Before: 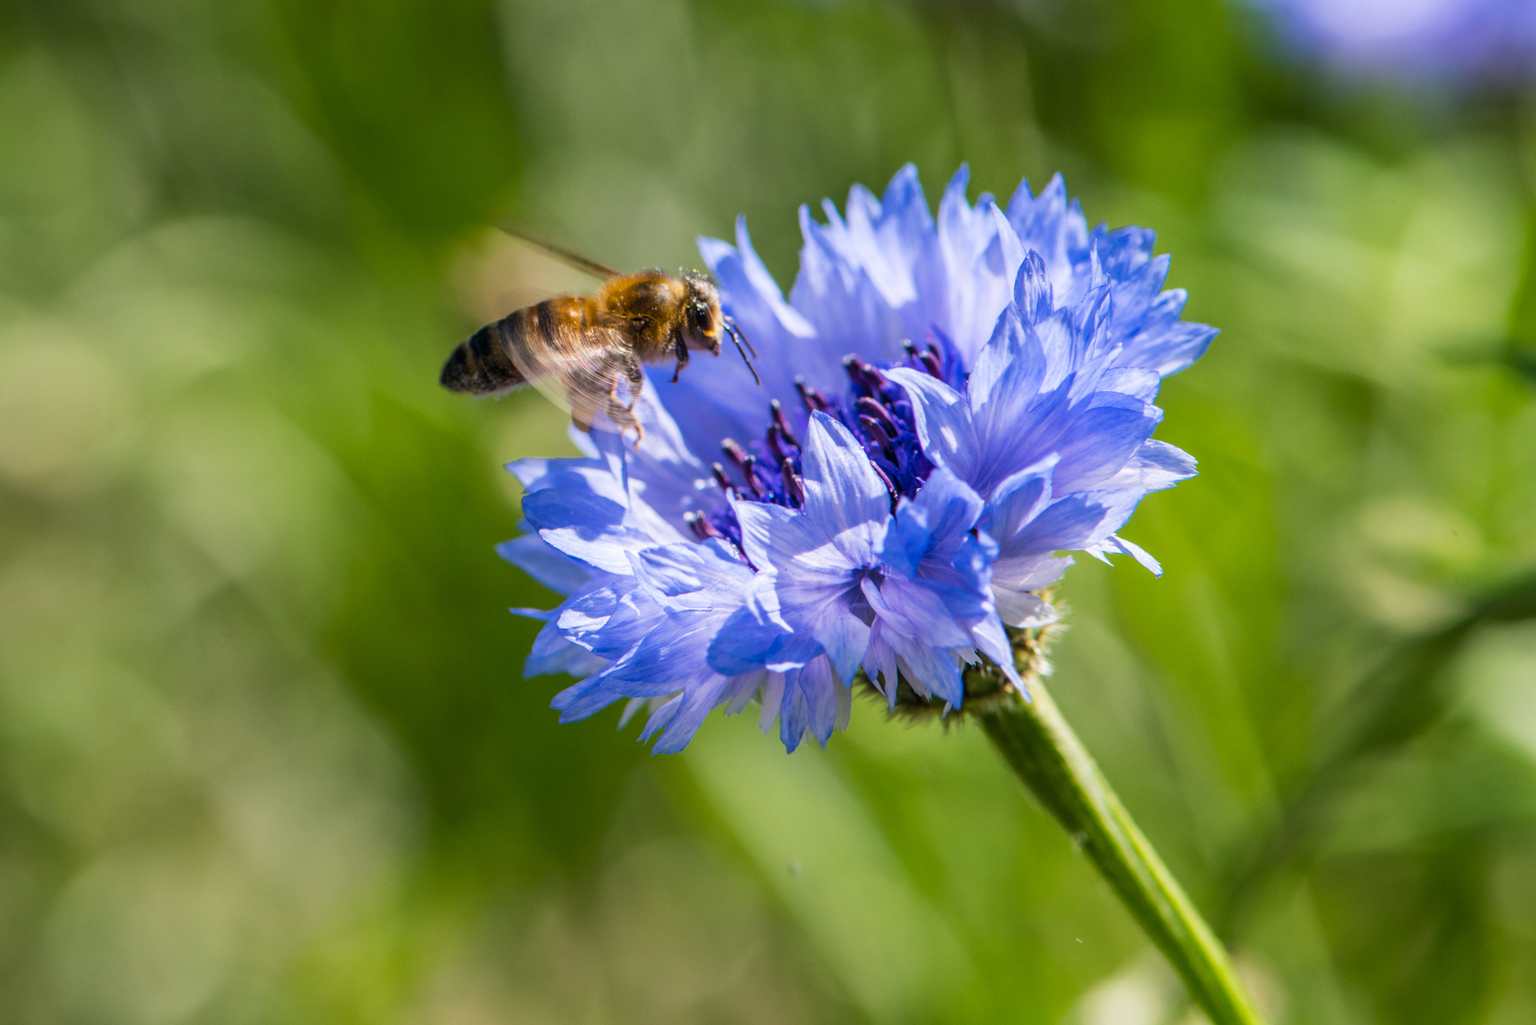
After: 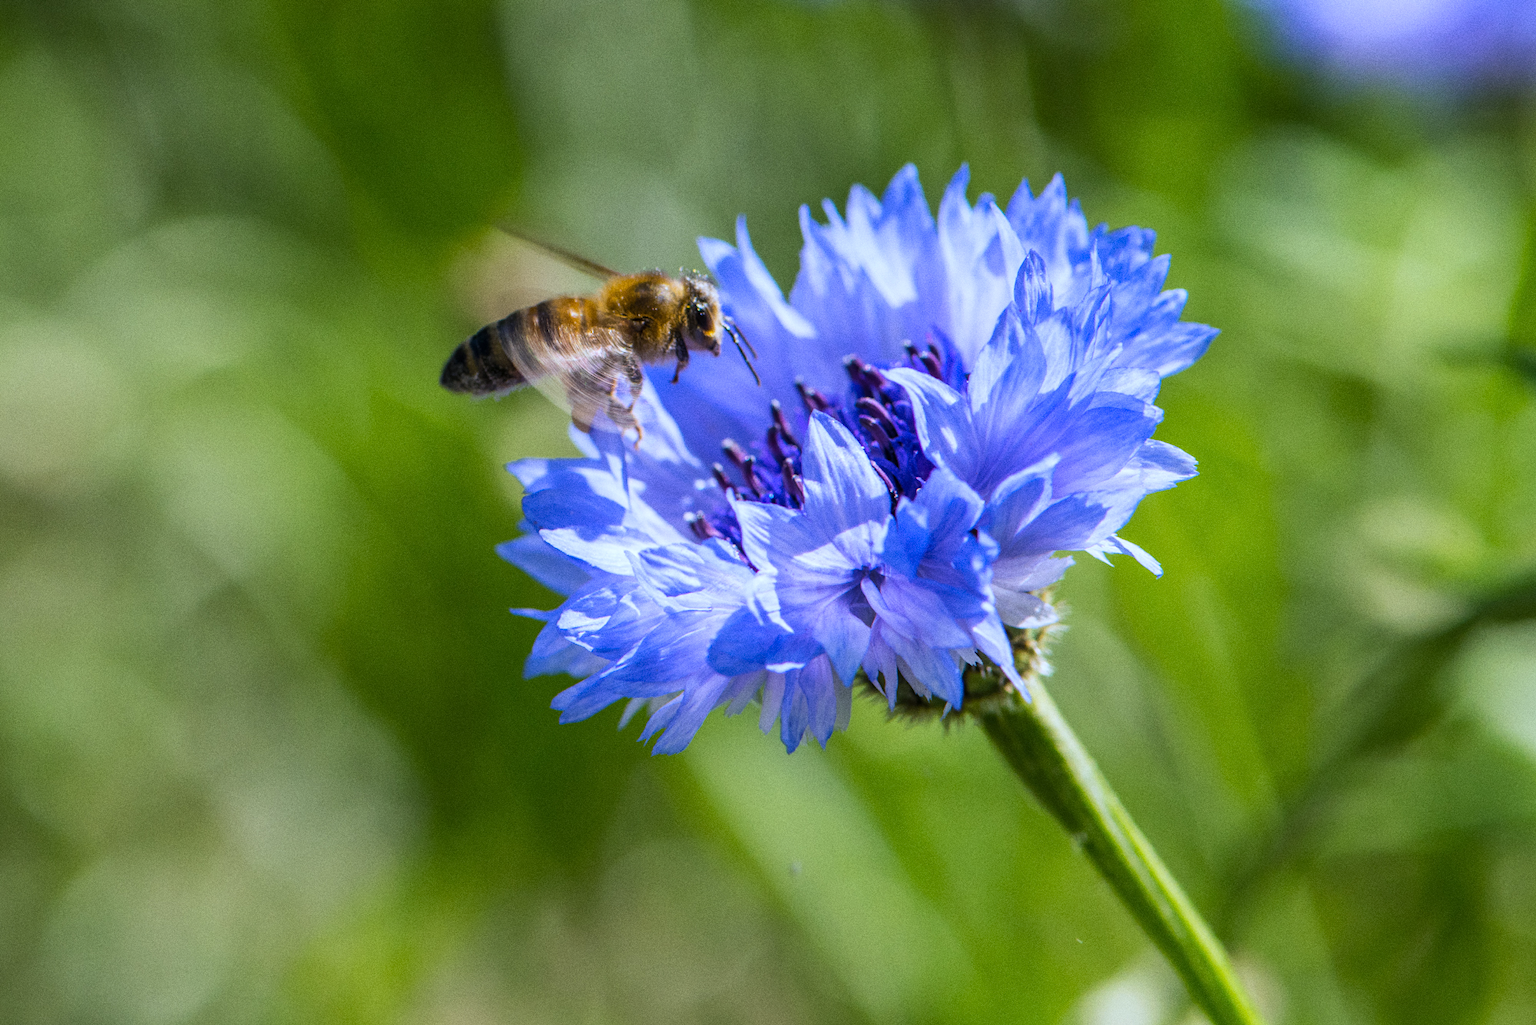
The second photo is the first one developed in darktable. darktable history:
grain: coarseness 0.09 ISO
white balance: red 0.926, green 1.003, blue 1.133
